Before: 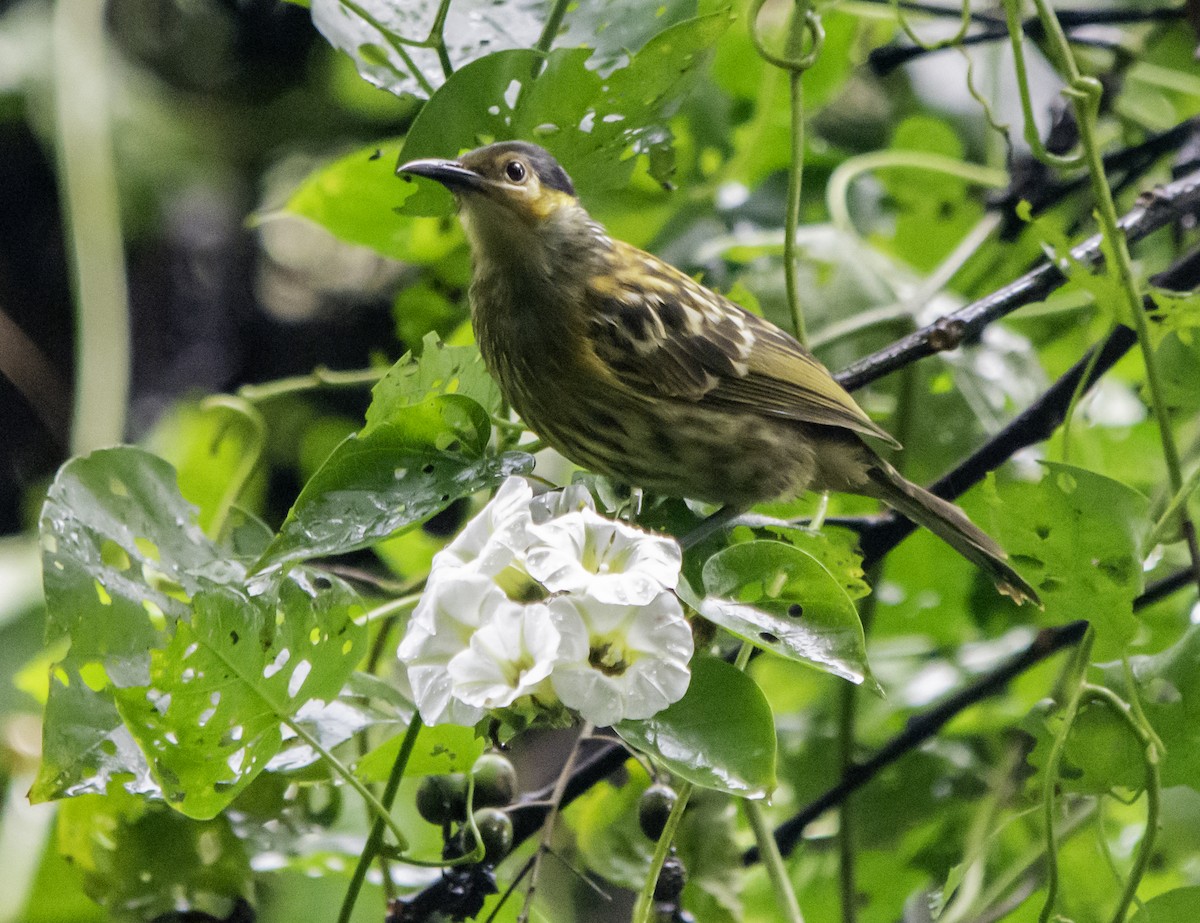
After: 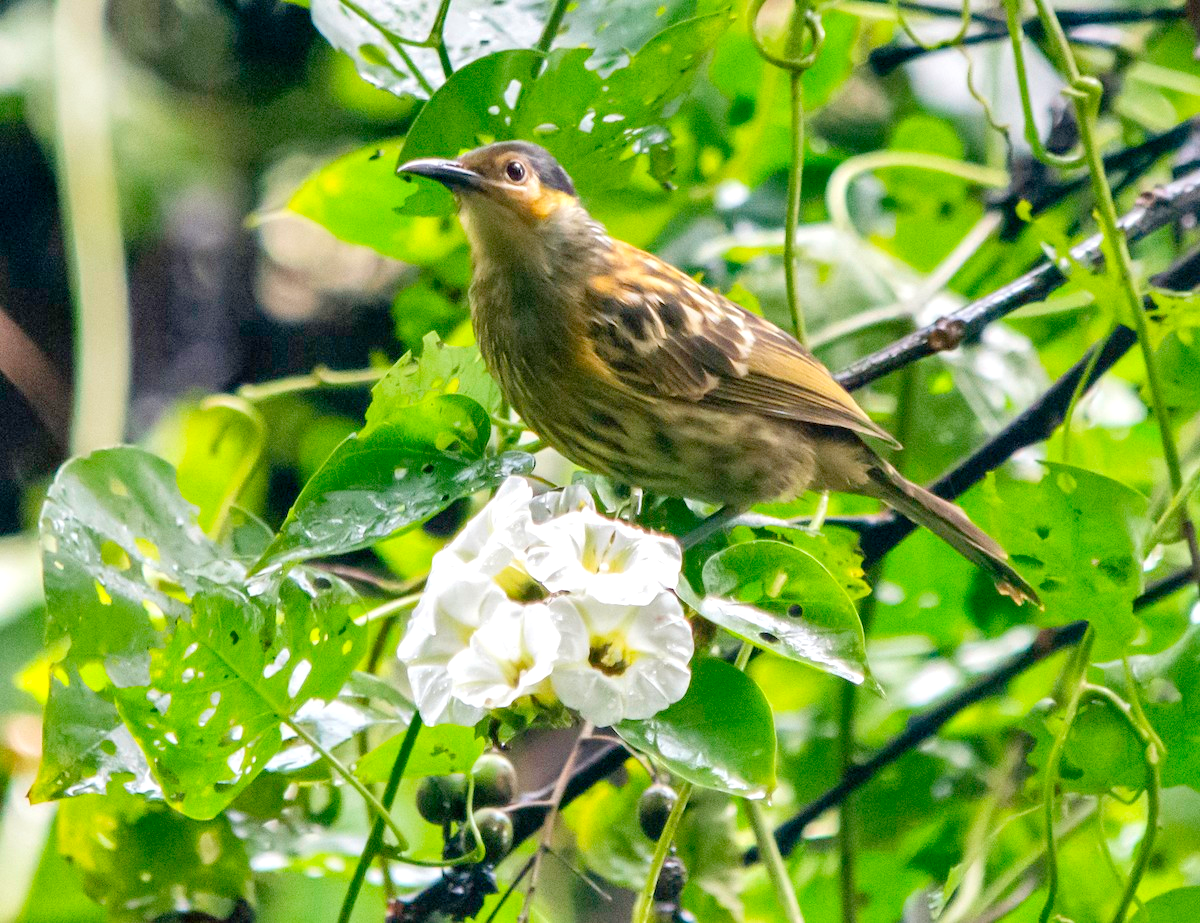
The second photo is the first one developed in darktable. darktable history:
shadows and highlights: soften with gaussian
levels: levels [0, 0.435, 0.917]
